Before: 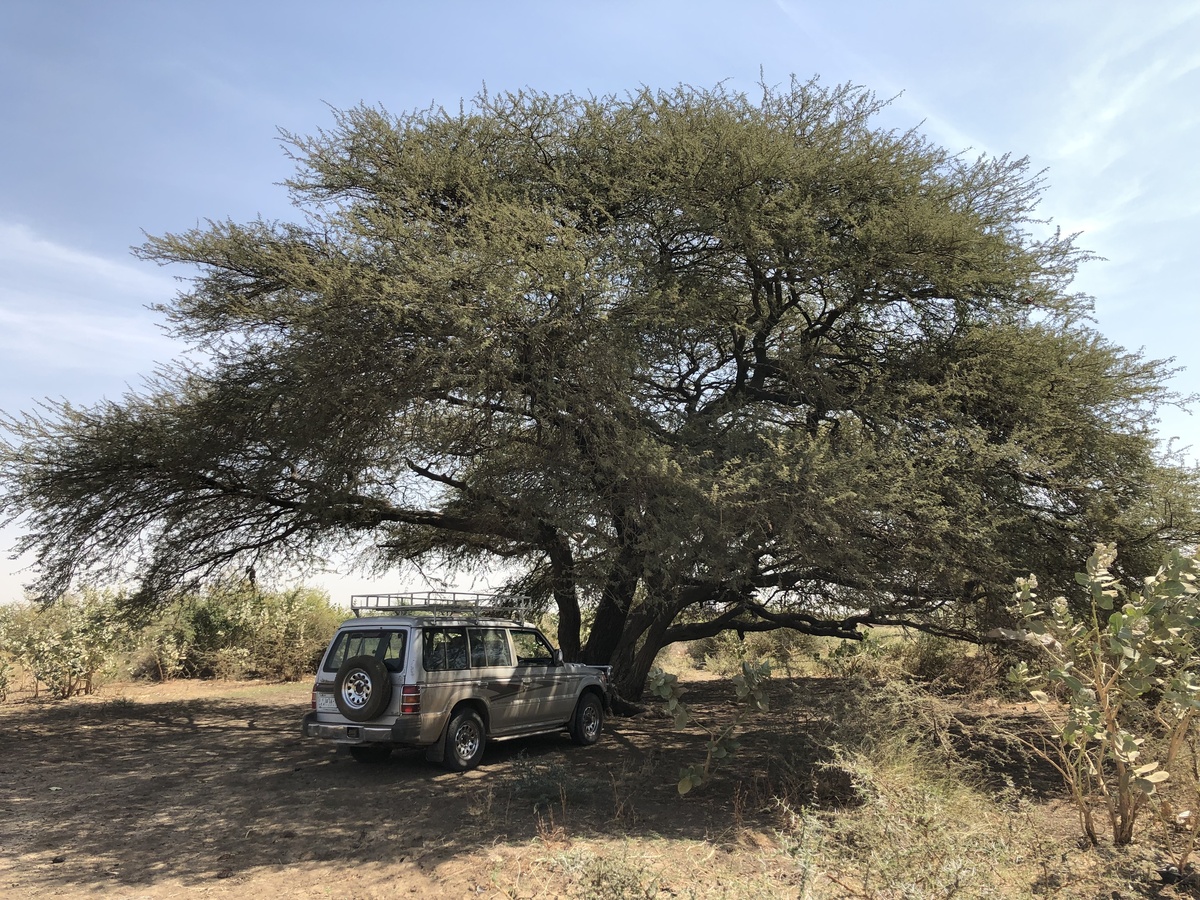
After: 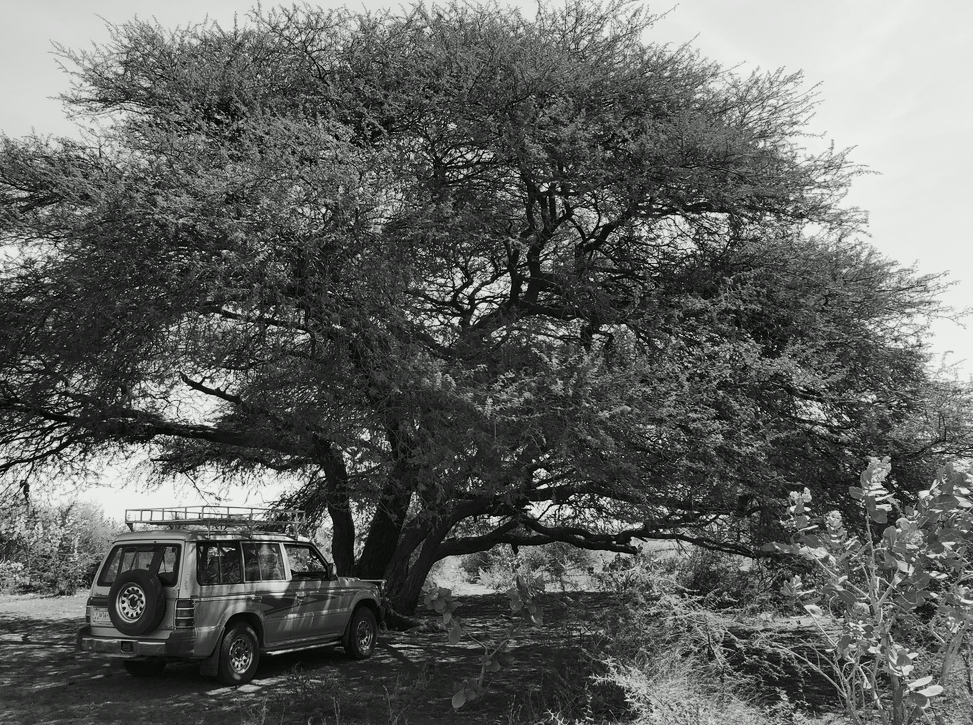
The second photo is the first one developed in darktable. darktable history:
color calibration: output gray [0.28, 0.41, 0.31, 0], illuminant same as pipeline (D50), adaptation none (bypass), x 0.332, y 0.334, temperature 5016.47 K
tone equalizer: -8 EV 0.253 EV, -7 EV 0.428 EV, -6 EV 0.447 EV, -5 EV 0.26 EV, -3 EV -0.274 EV, -2 EV -0.43 EV, -1 EV -0.44 EV, +0 EV -0.268 EV
crop: left 18.906%, top 9.653%, right 0.001%, bottom 9.716%
tone curve: curves: ch0 [(0, 0.012) (0.031, 0.02) (0.12, 0.083) (0.193, 0.171) (0.277, 0.279) (0.45, 0.52) (0.568, 0.676) (0.678, 0.777) (0.875, 0.92) (1, 0.965)]; ch1 [(0, 0) (0.243, 0.245) (0.402, 0.41) (0.493, 0.486) (0.508, 0.507) (0.531, 0.53) (0.551, 0.564) (0.646, 0.672) (0.694, 0.732) (1, 1)]; ch2 [(0, 0) (0.249, 0.216) (0.356, 0.343) (0.424, 0.442) (0.476, 0.482) (0.498, 0.502) (0.517, 0.517) (0.532, 0.545) (0.562, 0.575) (0.614, 0.644) (0.706, 0.748) (0.808, 0.809) (0.991, 0.968)], color space Lab, independent channels, preserve colors none
